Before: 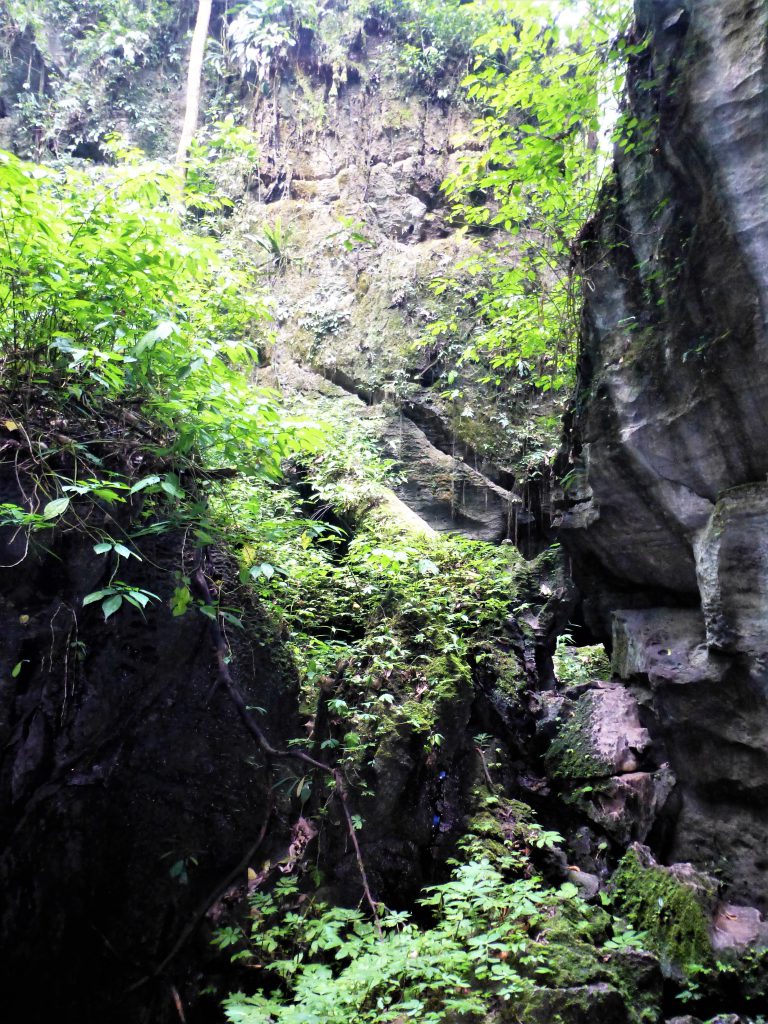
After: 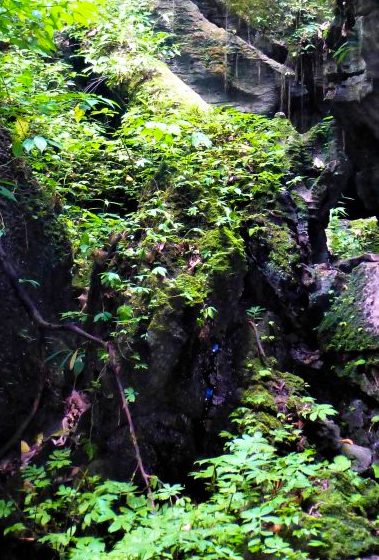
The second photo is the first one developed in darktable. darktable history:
velvia: on, module defaults
color balance rgb: perceptual saturation grading › global saturation 25%, global vibrance 20%
crop: left 29.672%, top 41.786%, right 20.851%, bottom 3.487%
